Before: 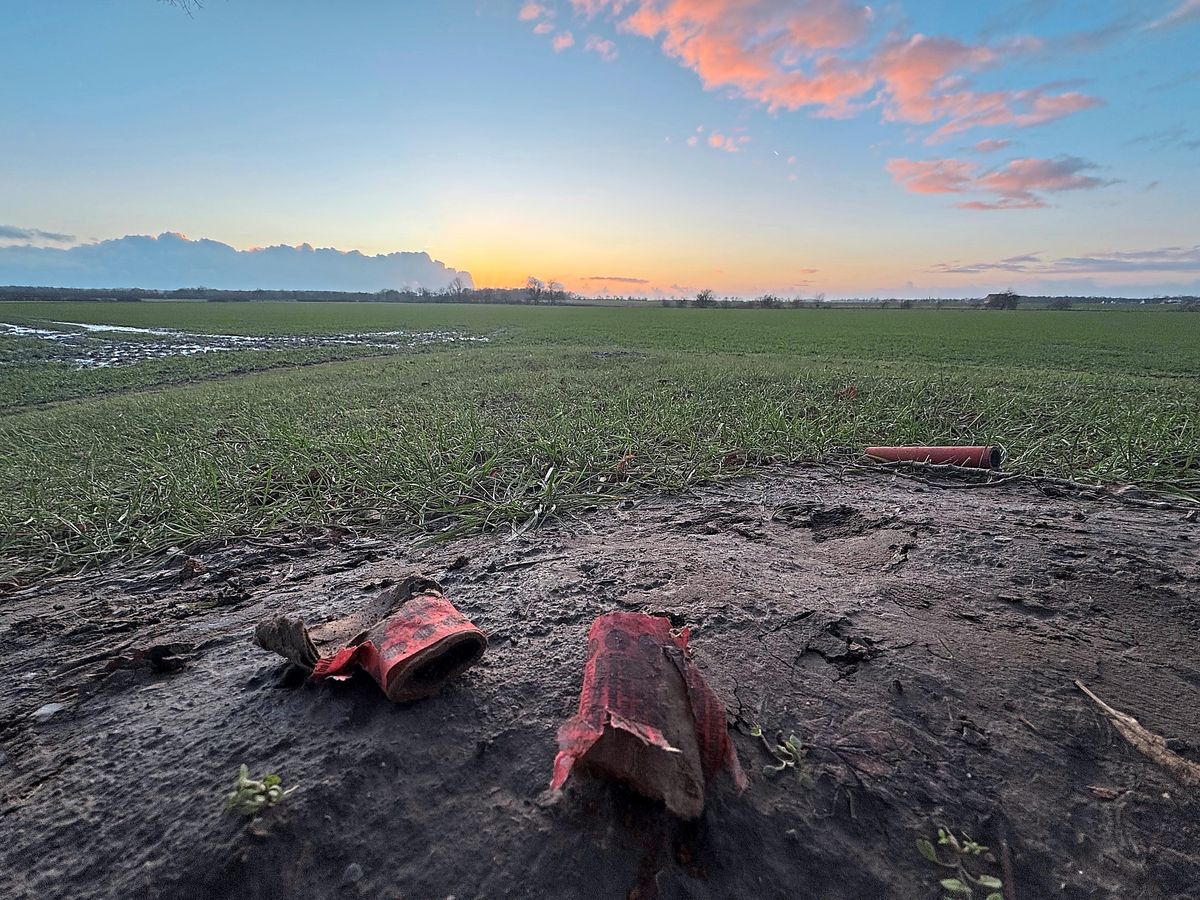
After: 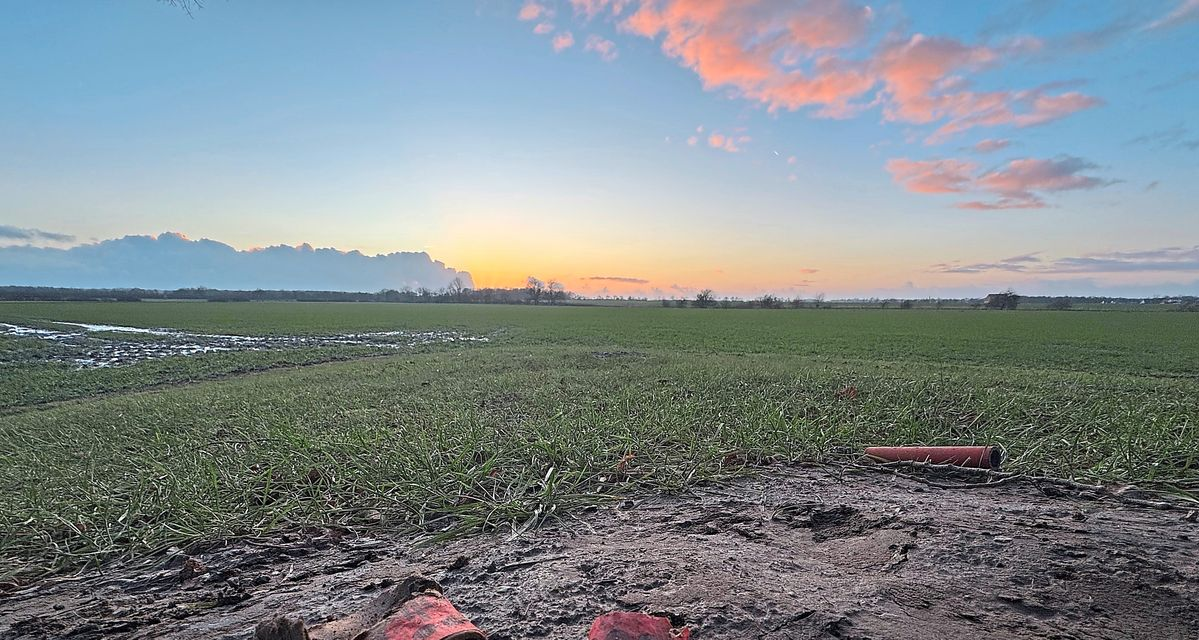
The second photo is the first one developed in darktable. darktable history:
tone equalizer: on, module defaults
crop: right 0%, bottom 28.828%
